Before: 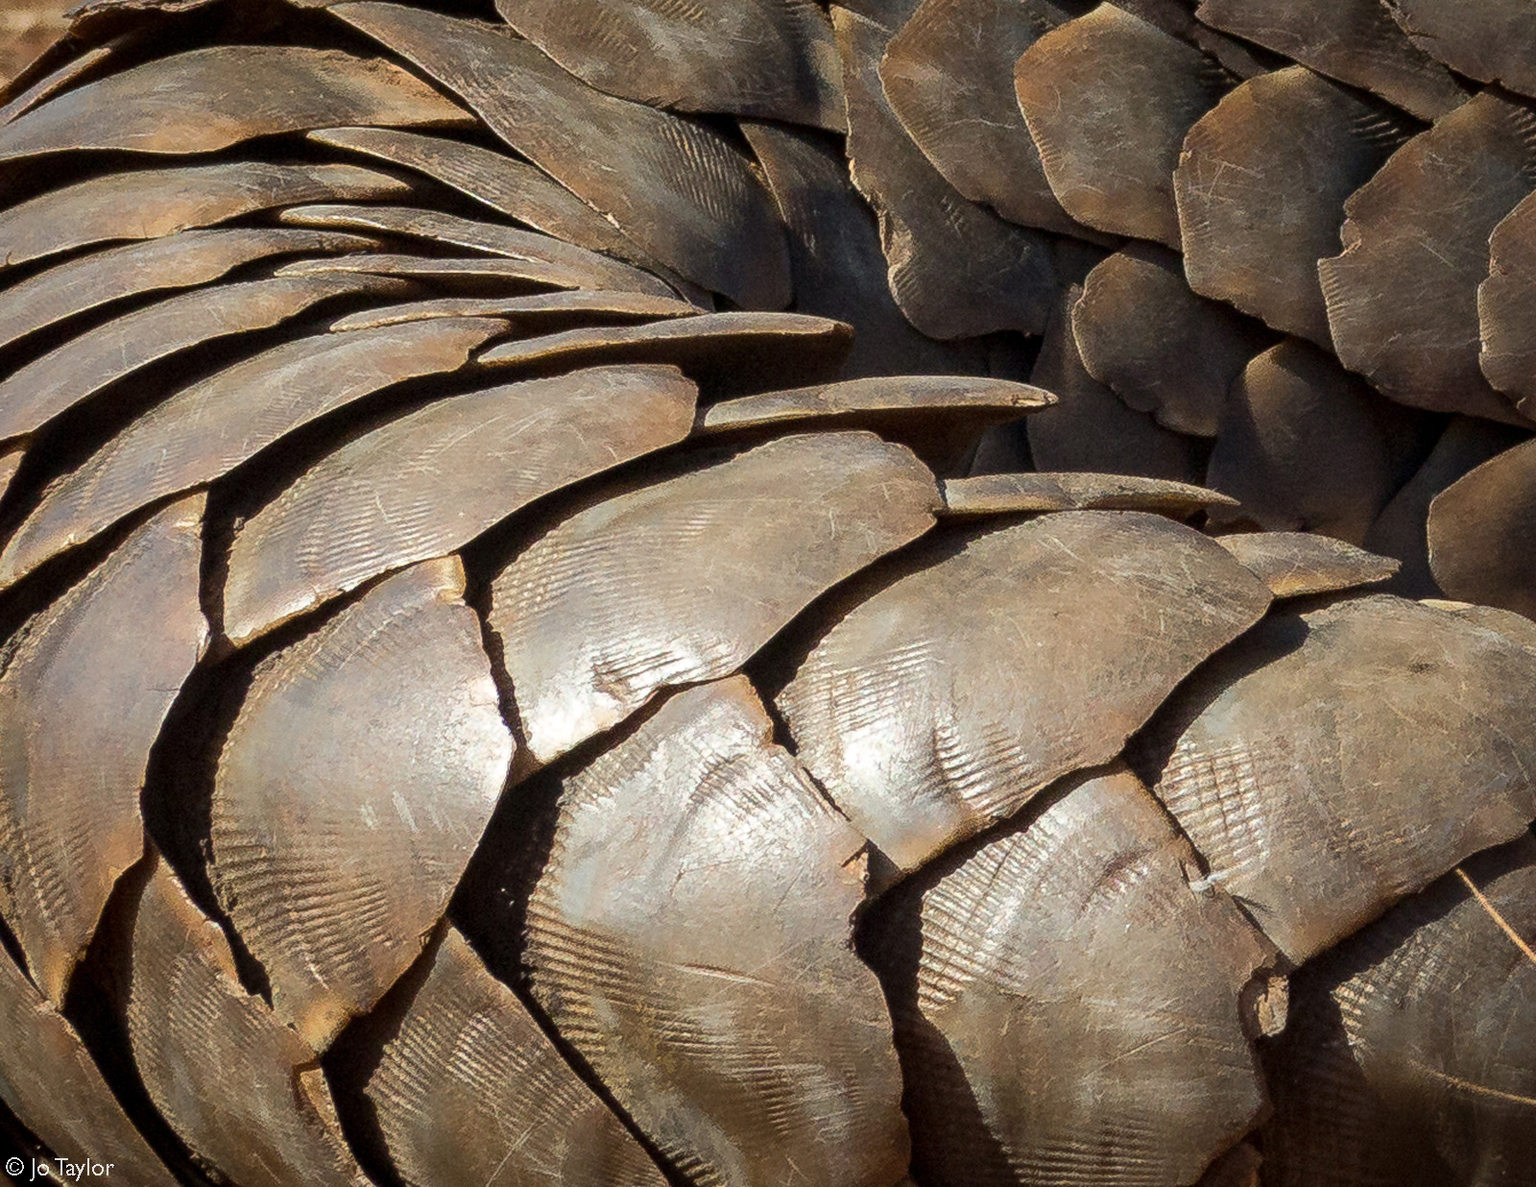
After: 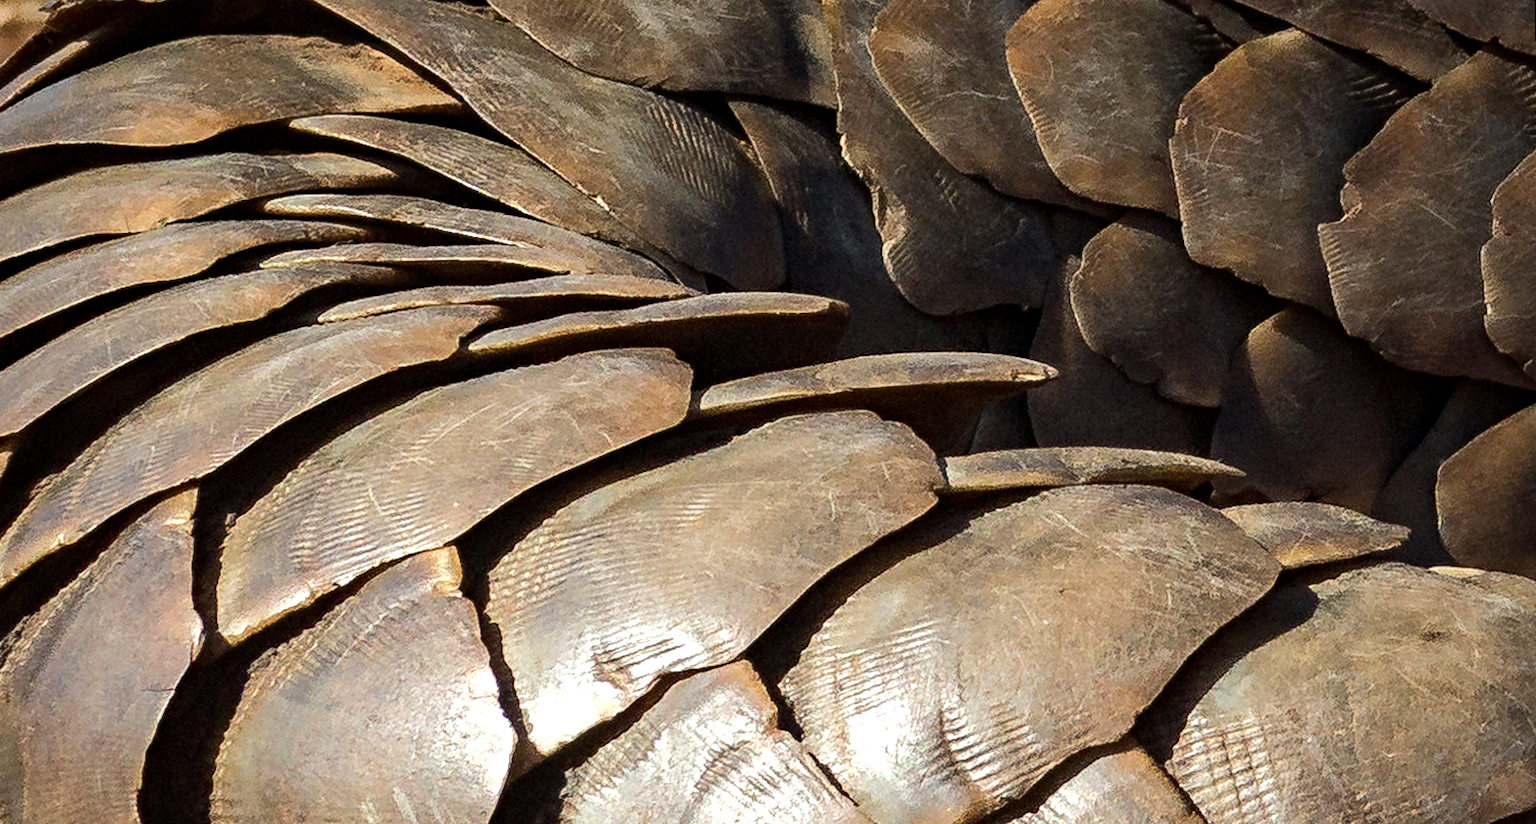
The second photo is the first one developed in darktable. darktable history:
crop: bottom 28.576%
rotate and perspective: rotation -1.42°, crop left 0.016, crop right 0.984, crop top 0.035, crop bottom 0.965
haze removal: strength 0.29, distance 0.25, compatibility mode true, adaptive false
tone equalizer: -8 EV -0.417 EV, -7 EV -0.389 EV, -6 EV -0.333 EV, -5 EV -0.222 EV, -3 EV 0.222 EV, -2 EV 0.333 EV, -1 EV 0.389 EV, +0 EV 0.417 EV, edges refinement/feathering 500, mask exposure compensation -1.57 EV, preserve details no
